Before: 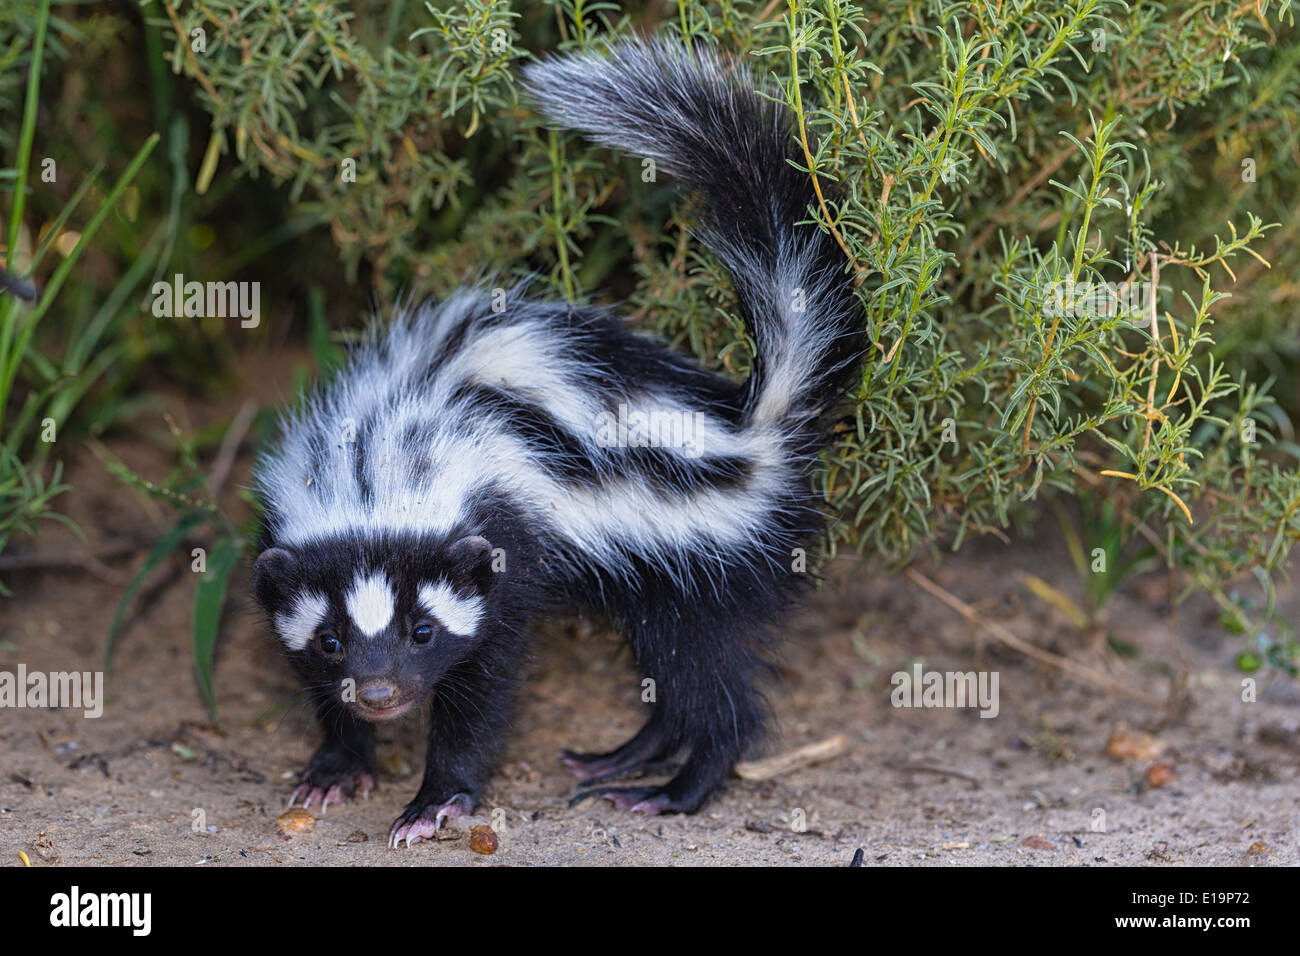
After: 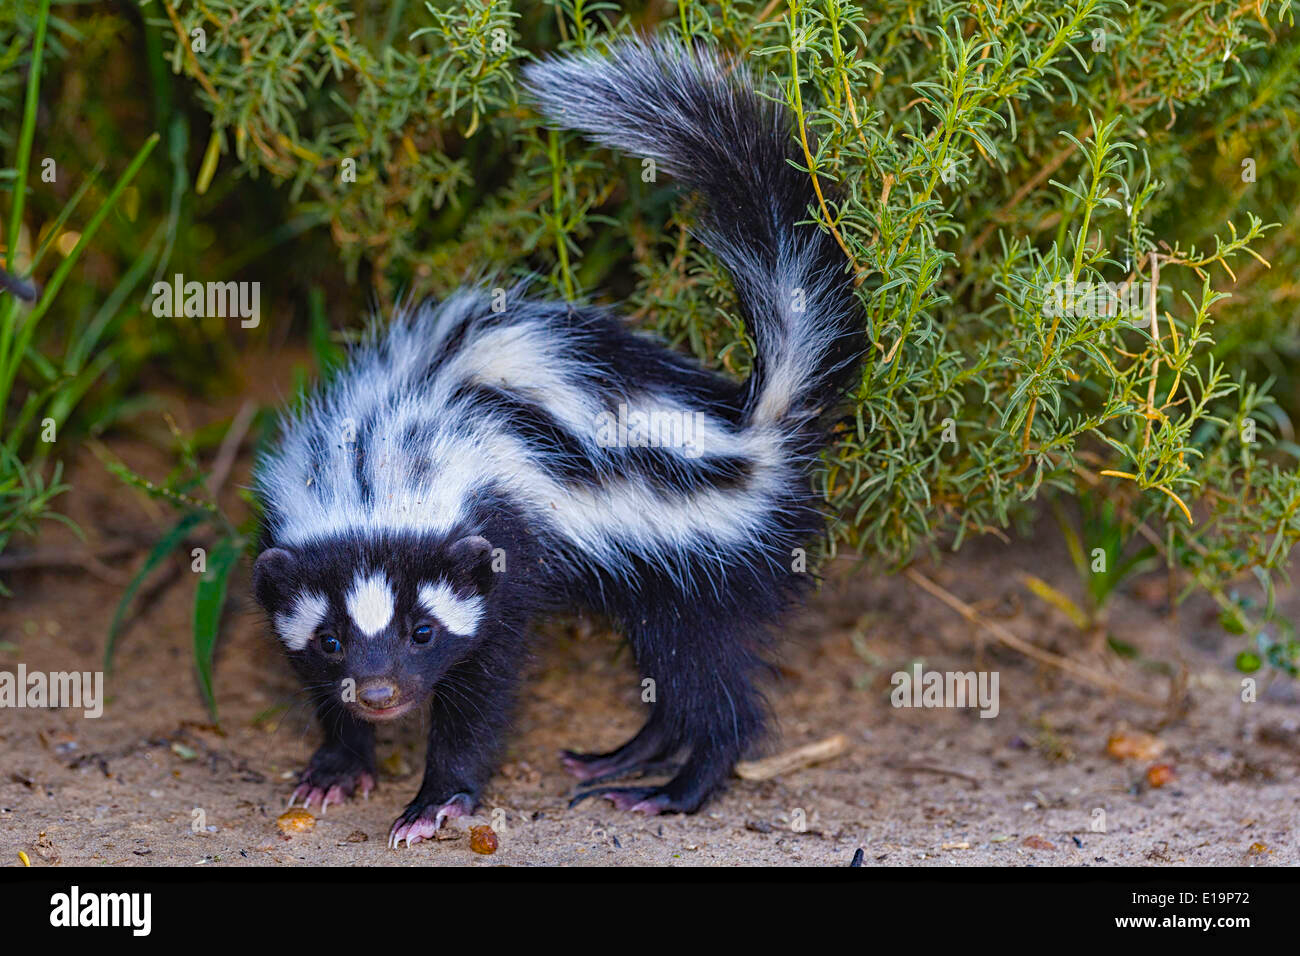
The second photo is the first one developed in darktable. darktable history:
tone curve: curves: ch0 [(0, 0) (0.003, 0.022) (0.011, 0.027) (0.025, 0.038) (0.044, 0.056) (0.069, 0.081) (0.1, 0.11) (0.136, 0.145) (0.177, 0.185) (0.224, 0.229) (0.277, 0.278) (0.335, 0.335) (0.399, 0.399) (0.468, 0.468) (0.543, 0.543) (0.623, 0.623) (0.709, 0.705) (0.801, 0.793) (0.898, 0.887) (1, 1)], preserve colors none
color balance rgb: perceptual saturation grading › global saturation 20%, perceptual saturation grading › highlights 3.572%, perceptual saturation grading › shadows 49.991%
haze removal: compatibility mode true, adaptive false
